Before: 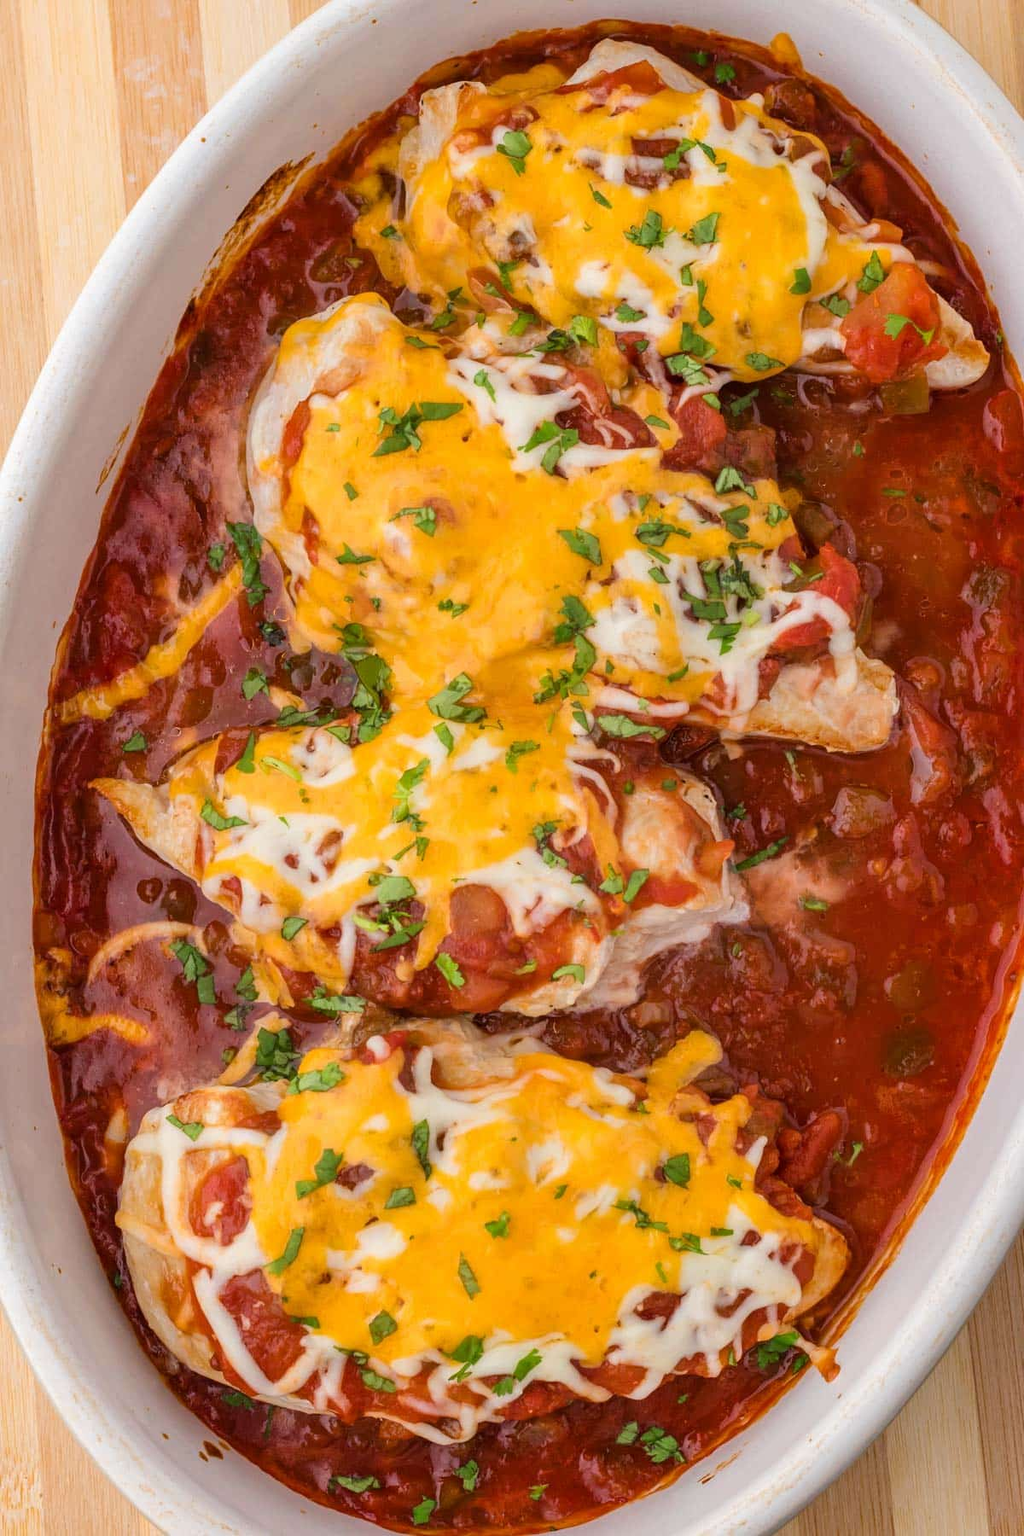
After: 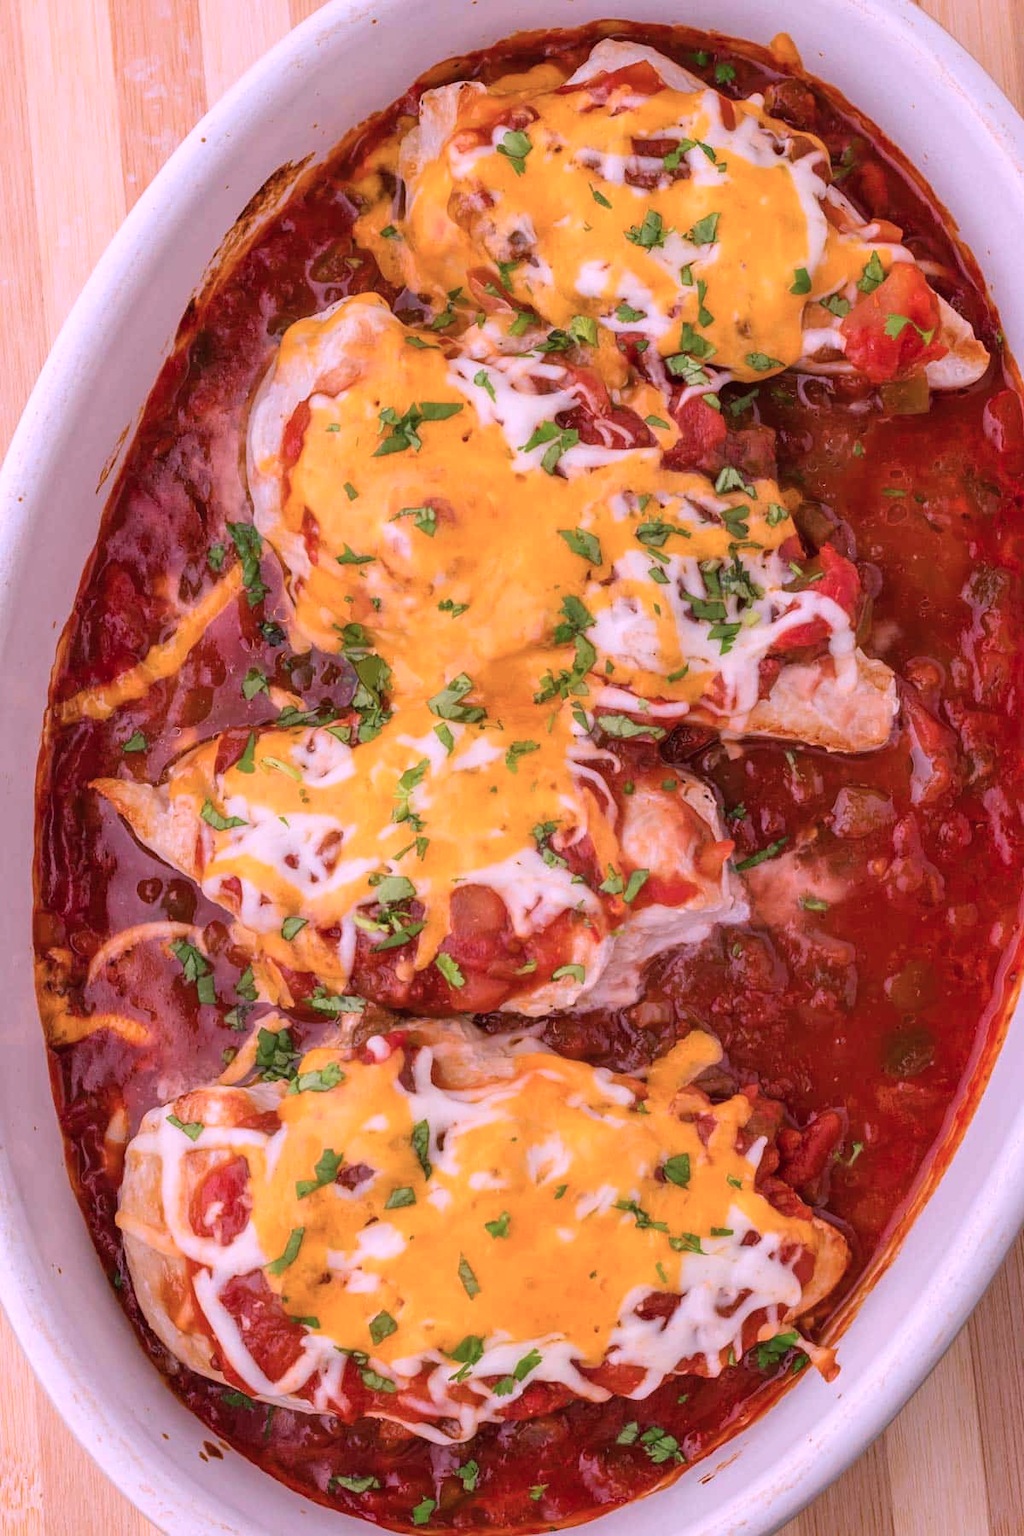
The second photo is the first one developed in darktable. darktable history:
color correction: highlights a* 15.51, highlights b* -19.94
